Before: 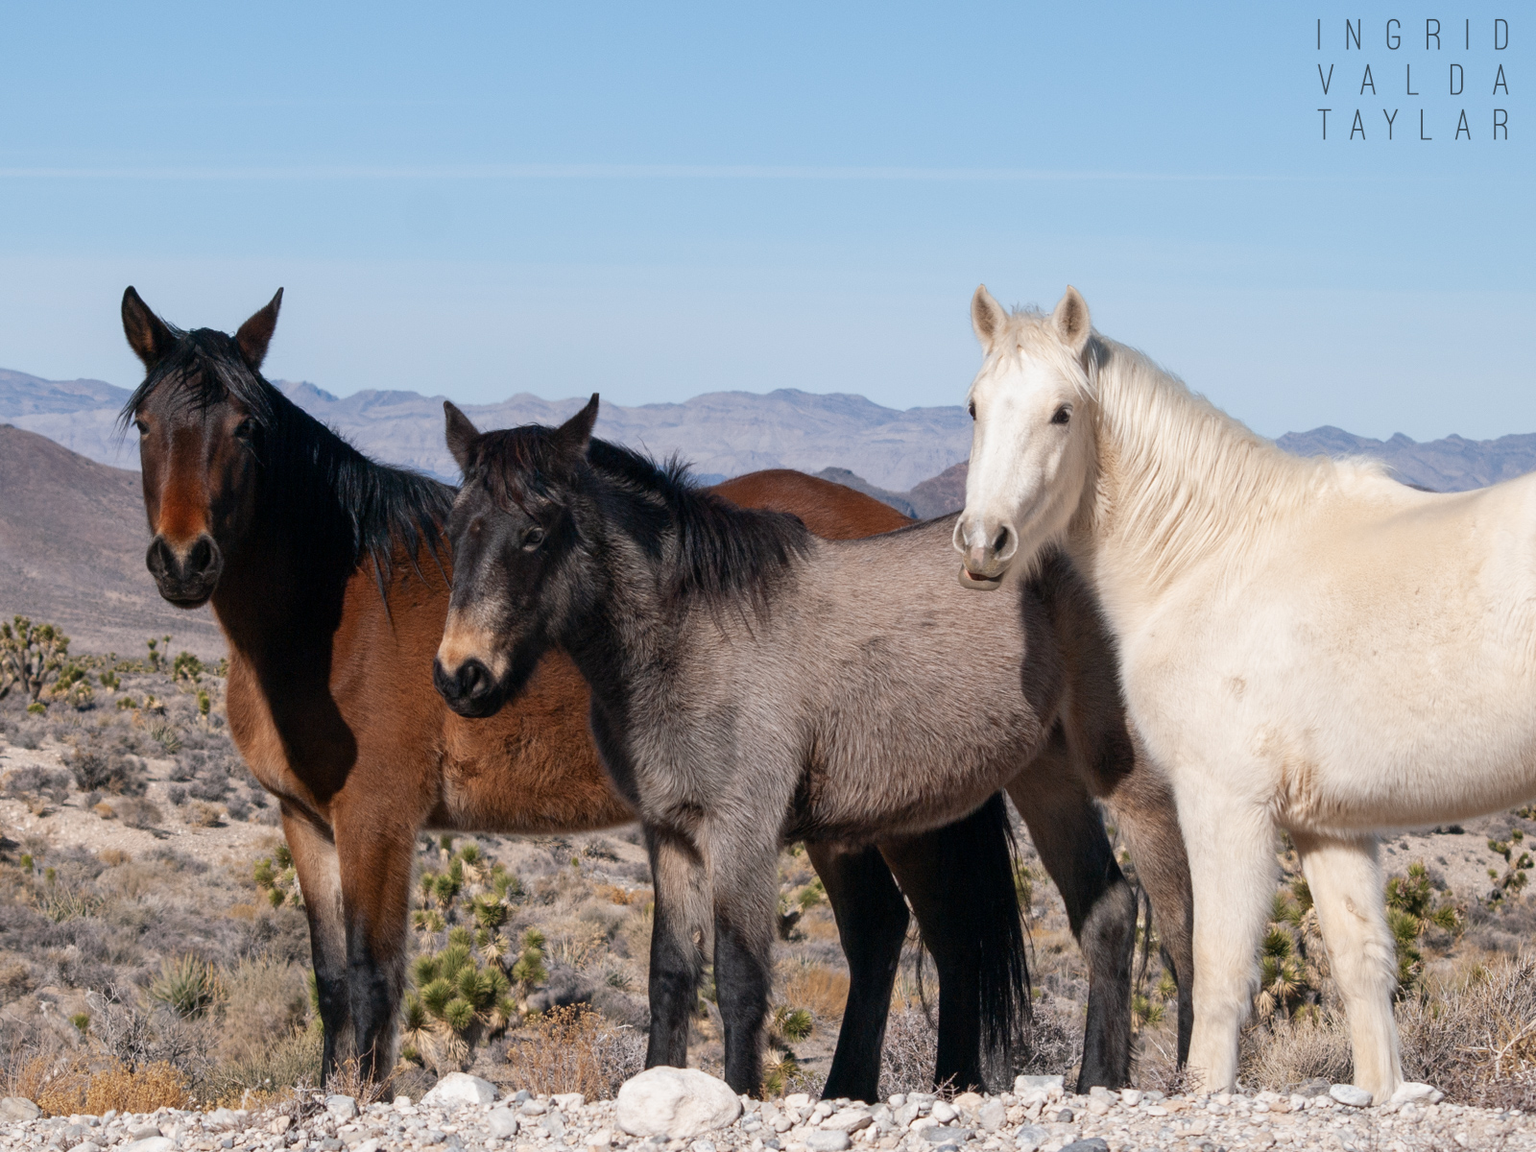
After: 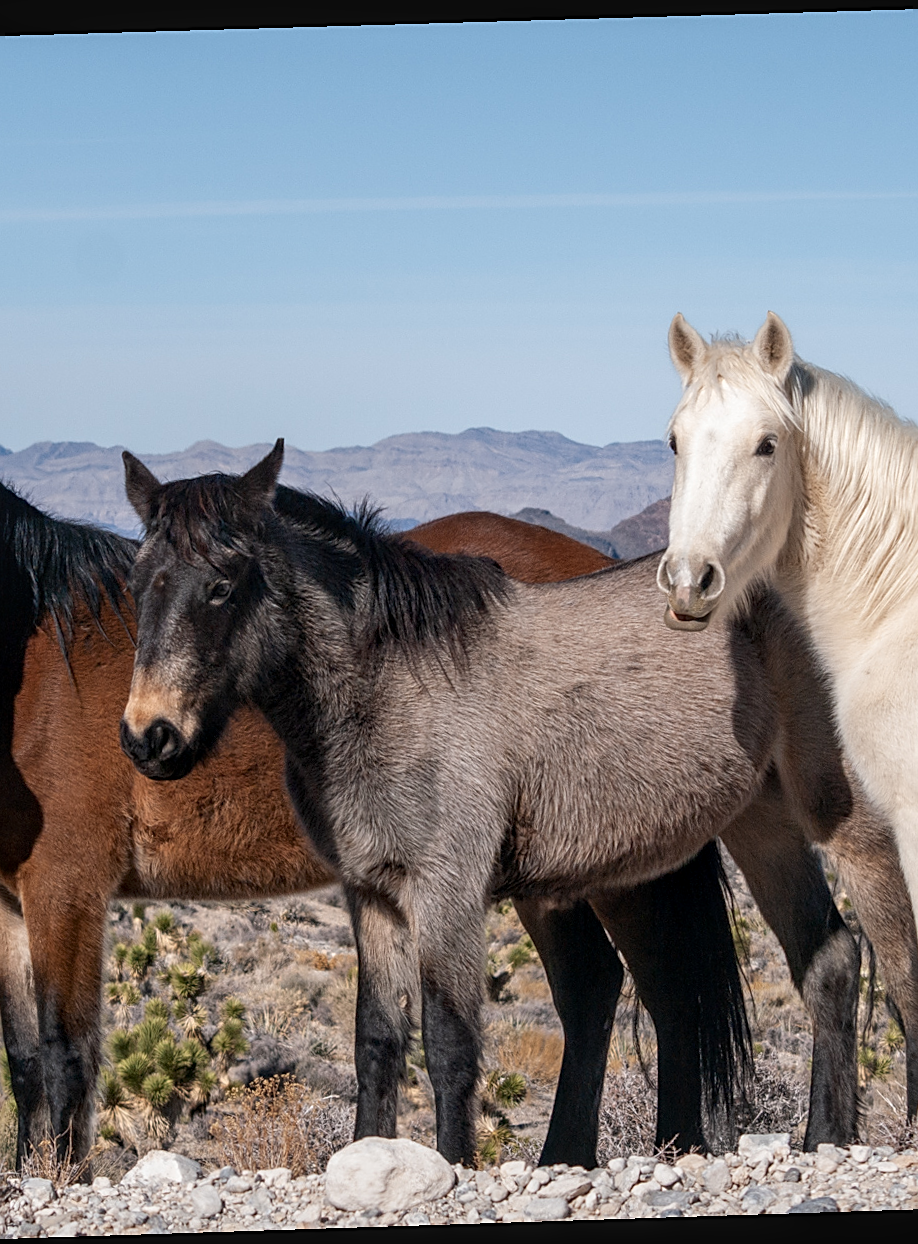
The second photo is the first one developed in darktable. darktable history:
crop: left 21.674%, right 22.086%
sharpen: on, module defaults
rotate and perspective: rotation -1.77°, lens shift (horizontal) 0.004, automatic cropping off
local contrast: on, module defaults
